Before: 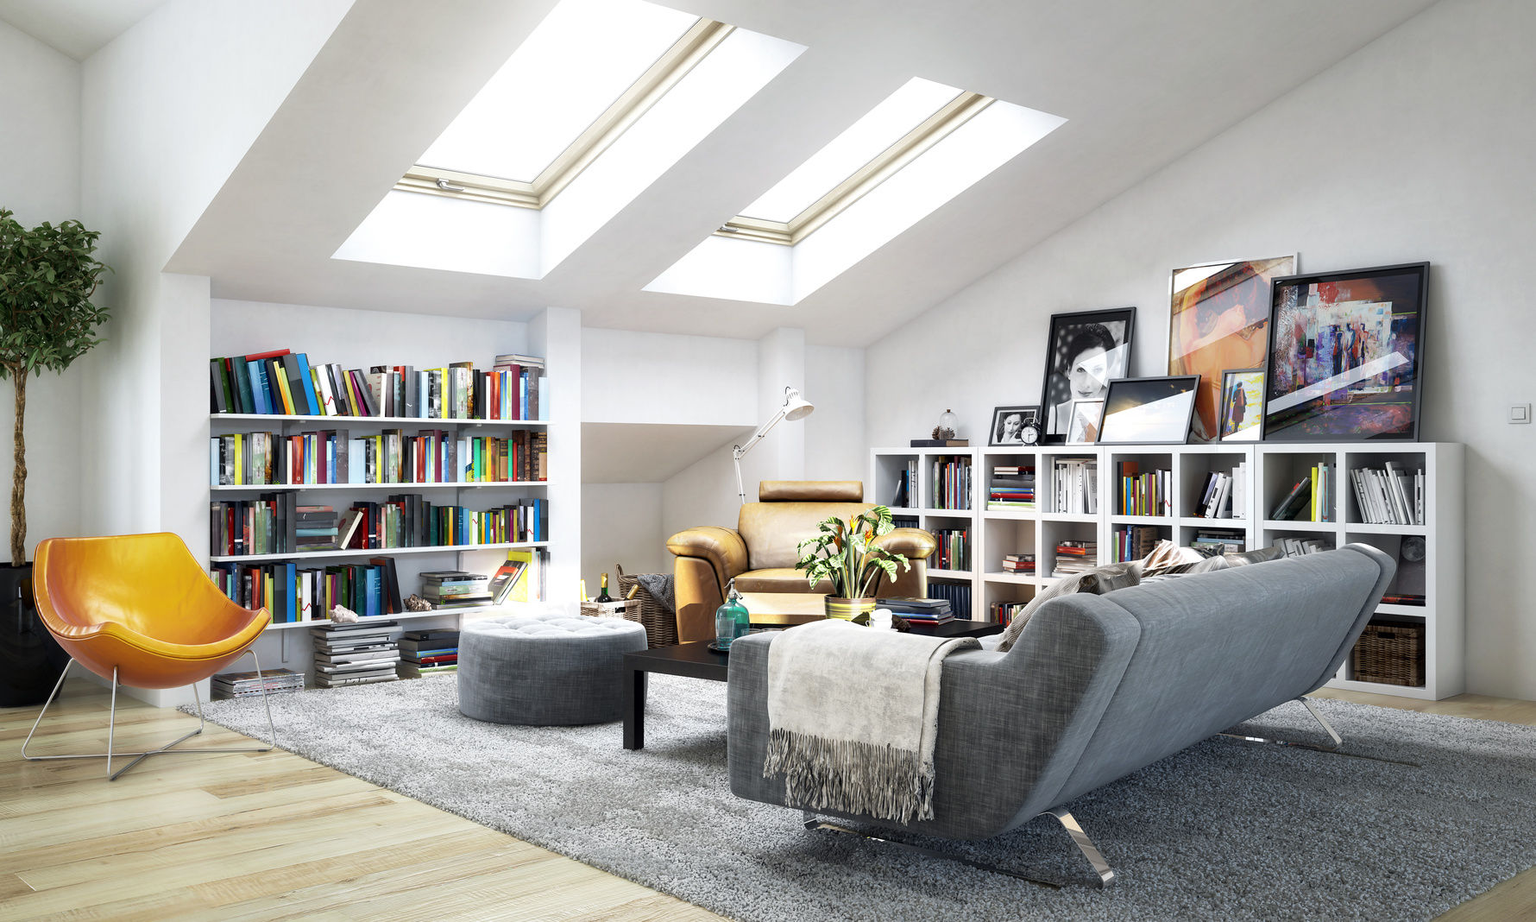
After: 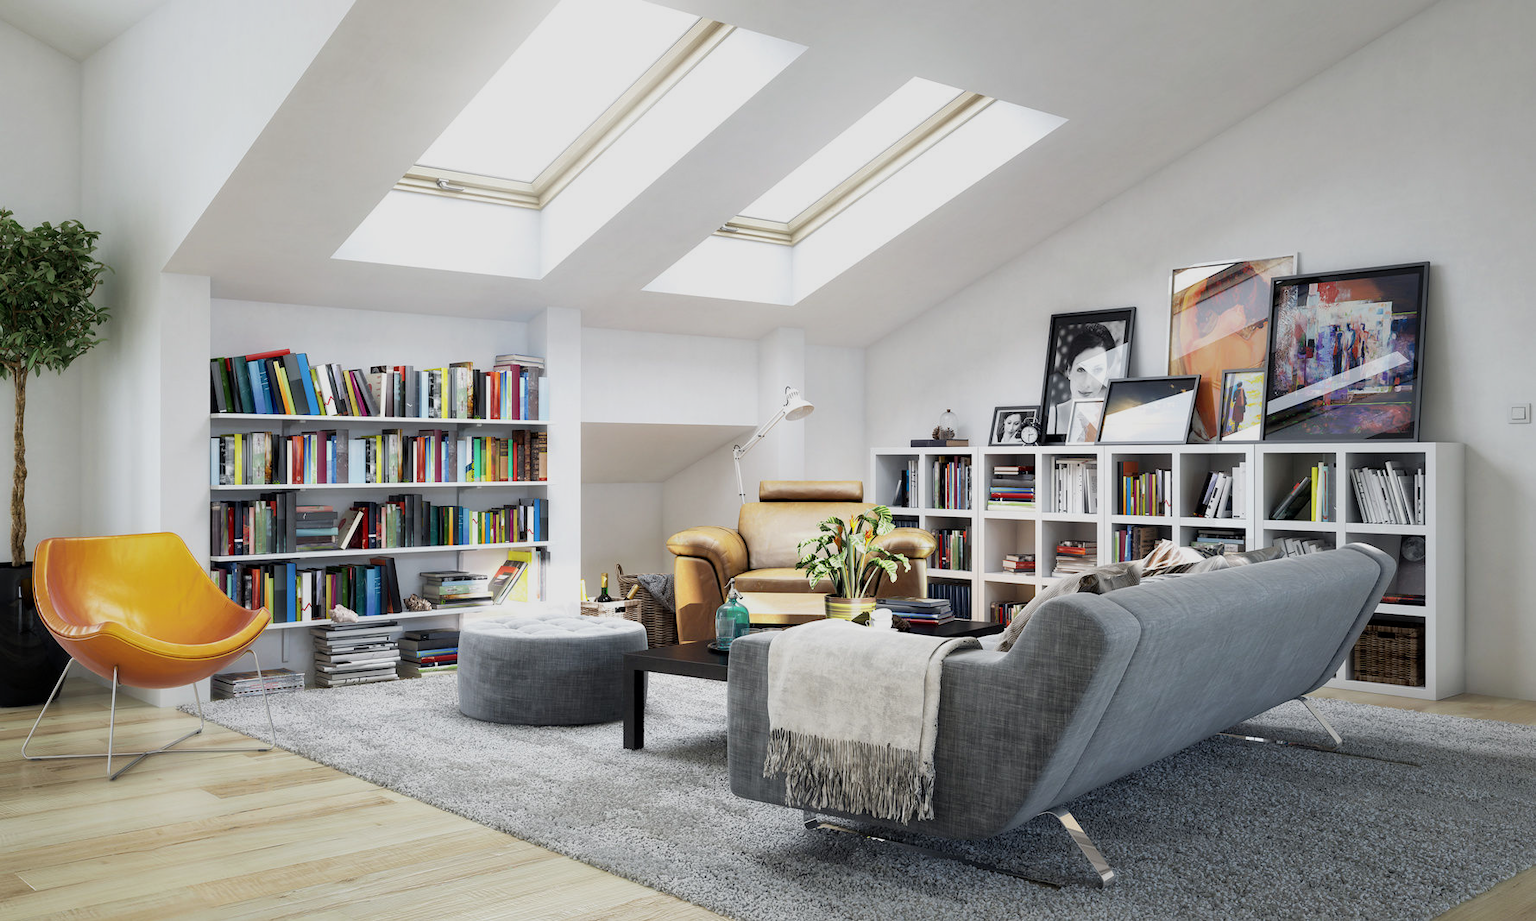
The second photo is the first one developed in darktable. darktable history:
tone equalizer: edges refinement/feathering 500, mask exposure compensation -1.57 EV, preserve details no
filmic rgb: black relative exposure -14.9 EV, white relative exposure 3 EV, target black luminance 0%, hardness 9.27, latitude 98.36%, contrast 0.912, shadows ↔ highlights balance 0.486%, iterations of high-quality reconstruction 10
